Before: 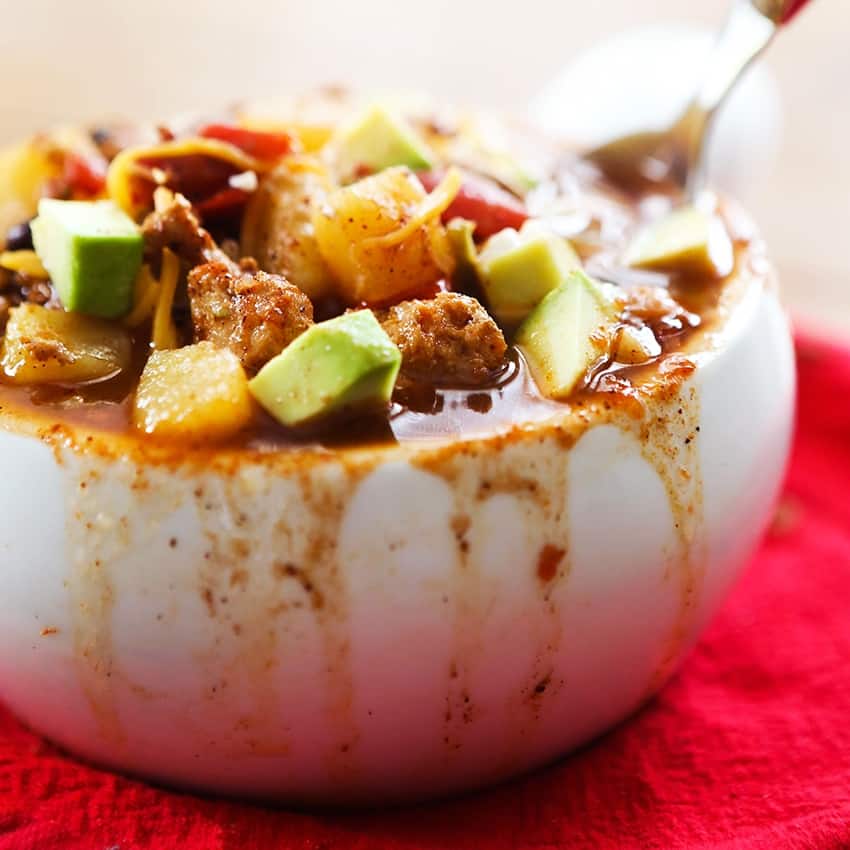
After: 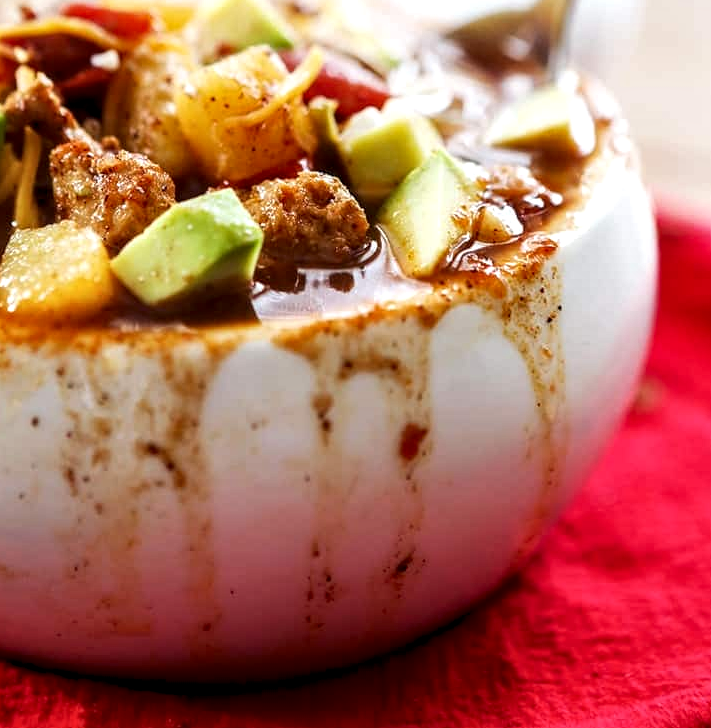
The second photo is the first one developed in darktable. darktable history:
exposure: black level correction 0, compensate exposure bias true, compensate highlight preservation false
crop: left 16.315%, top 14.246%
local contrast: highlights 59%, detail 145%
